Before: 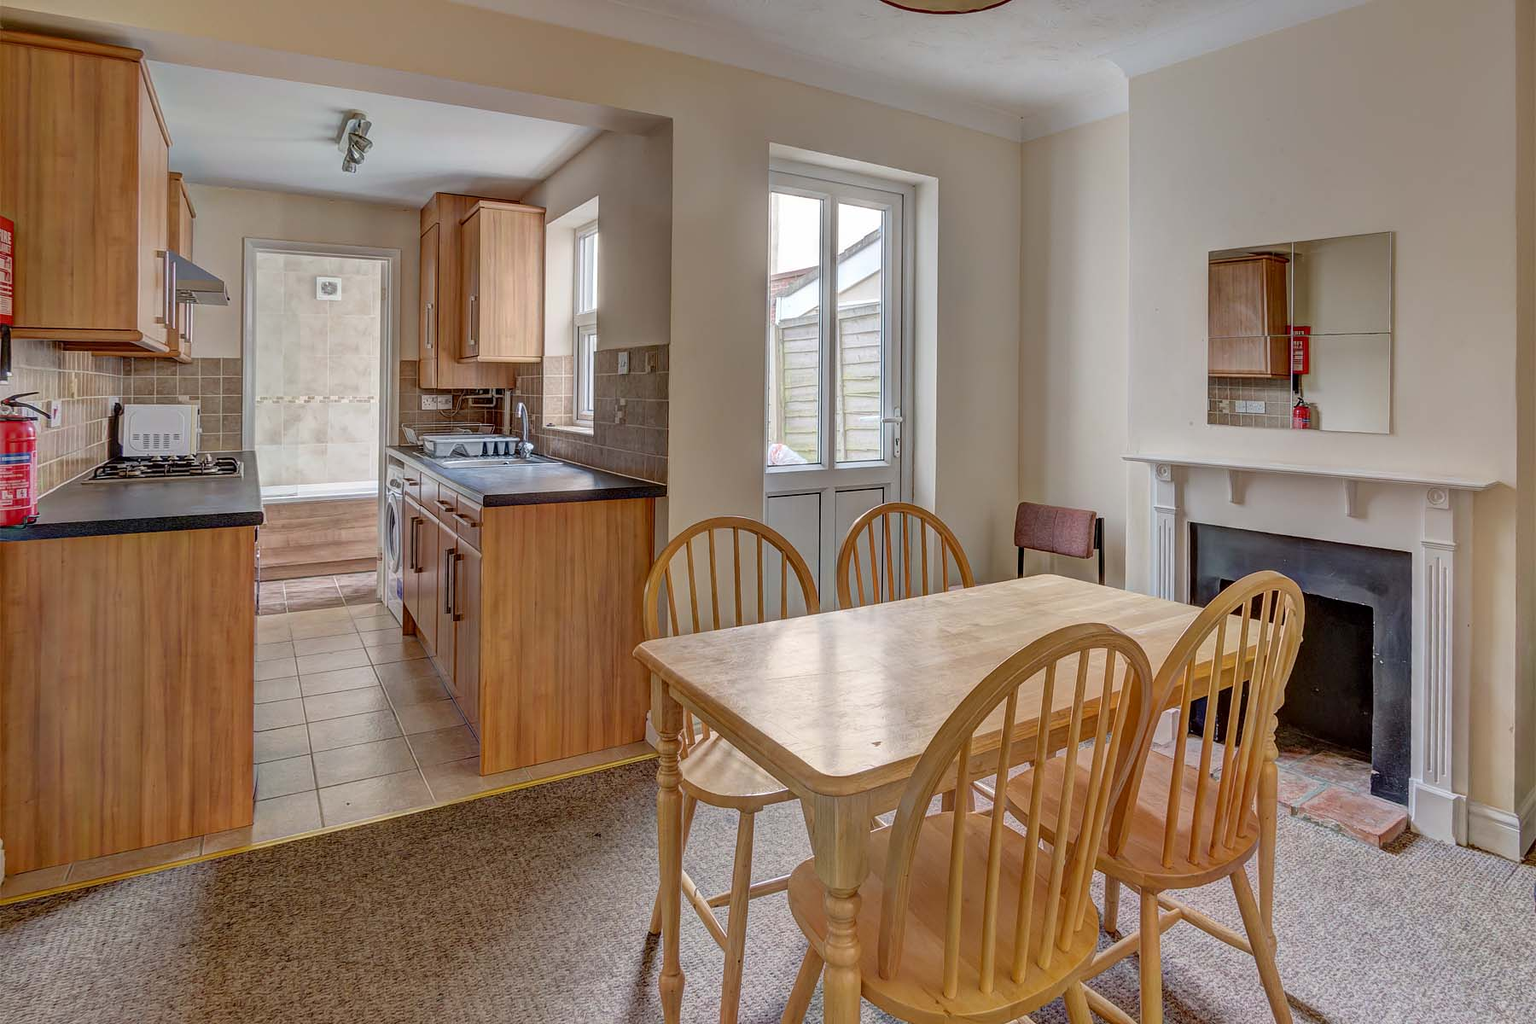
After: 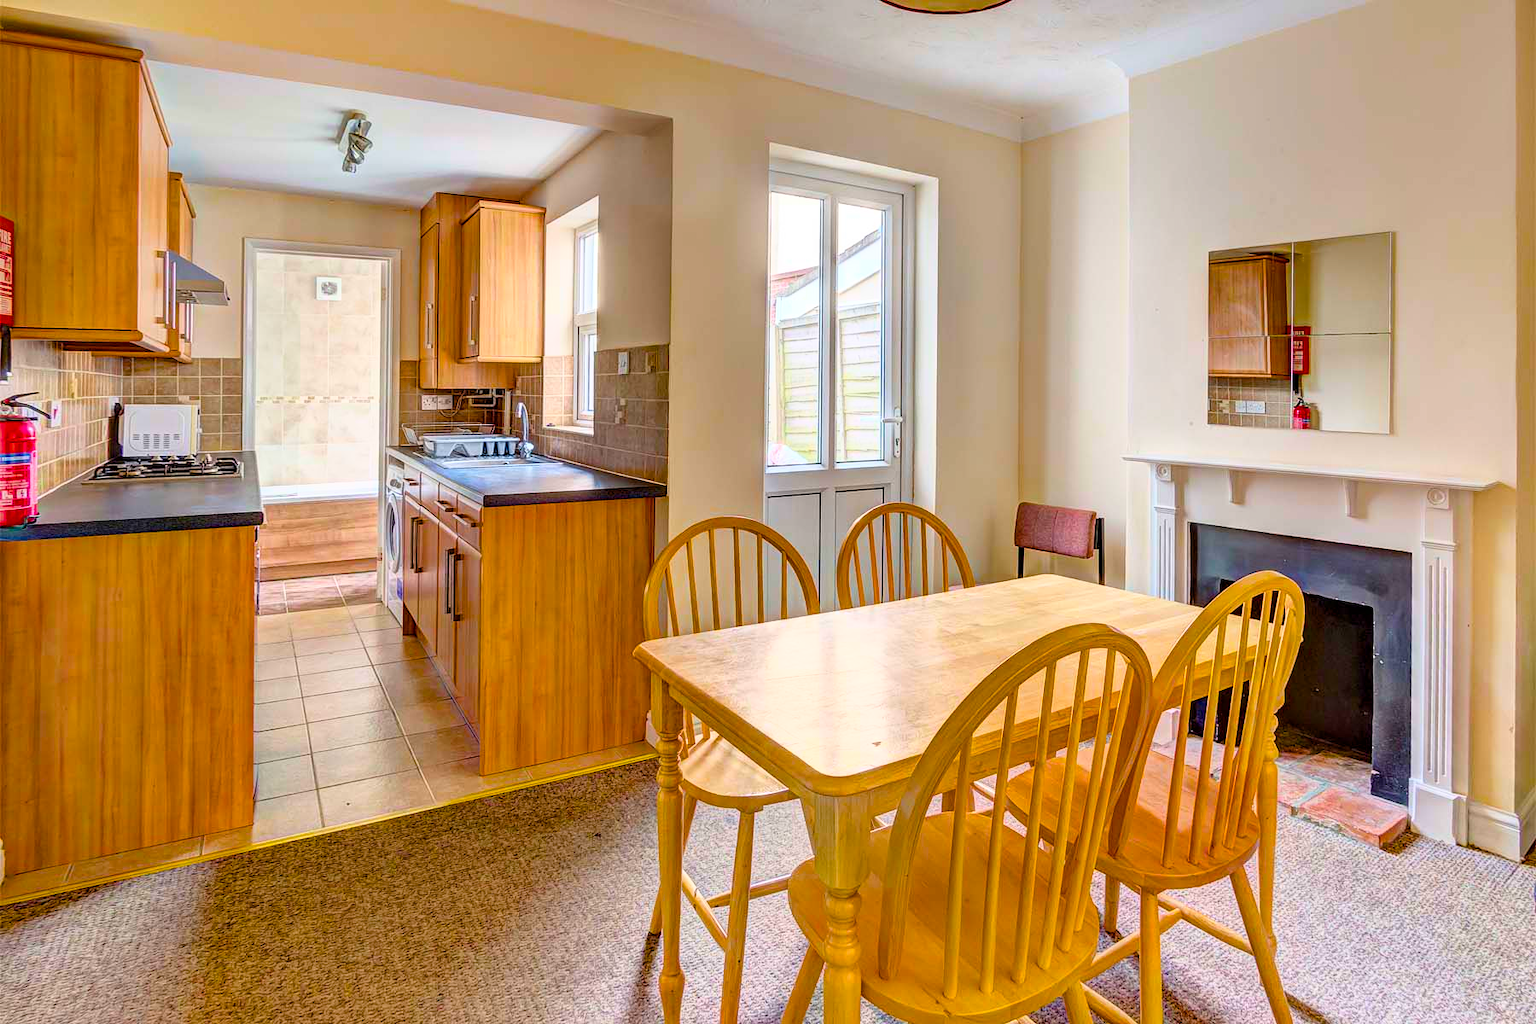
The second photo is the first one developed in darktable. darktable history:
color balance rgb: linear chroma grading › global chroma 25%, perceptual saturation grading › global saturation 50%
base curve: curves: ch0 [(0, 0) (0.557, 0.834) (1, 1)]
